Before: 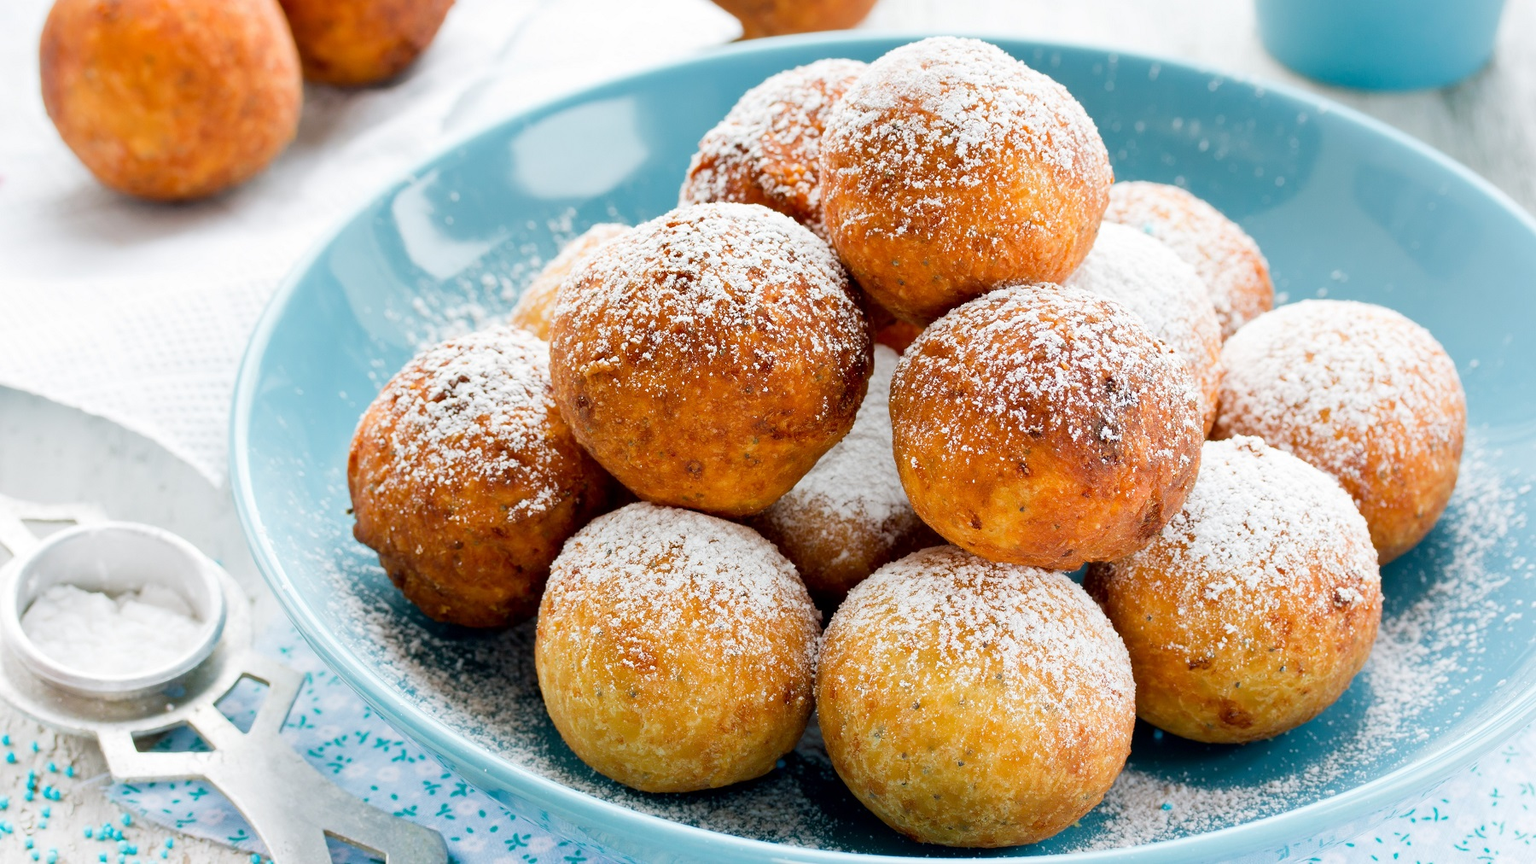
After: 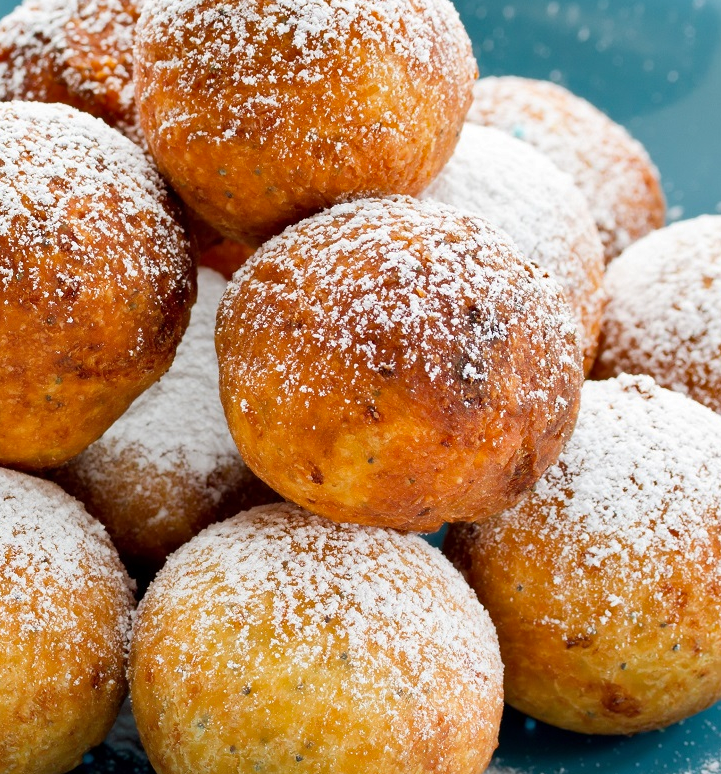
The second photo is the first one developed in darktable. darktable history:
shadows and highlights: soften with gaussian
crop: left 45.969%, top 13.535%, right 13.965%, bottom 9.912%
